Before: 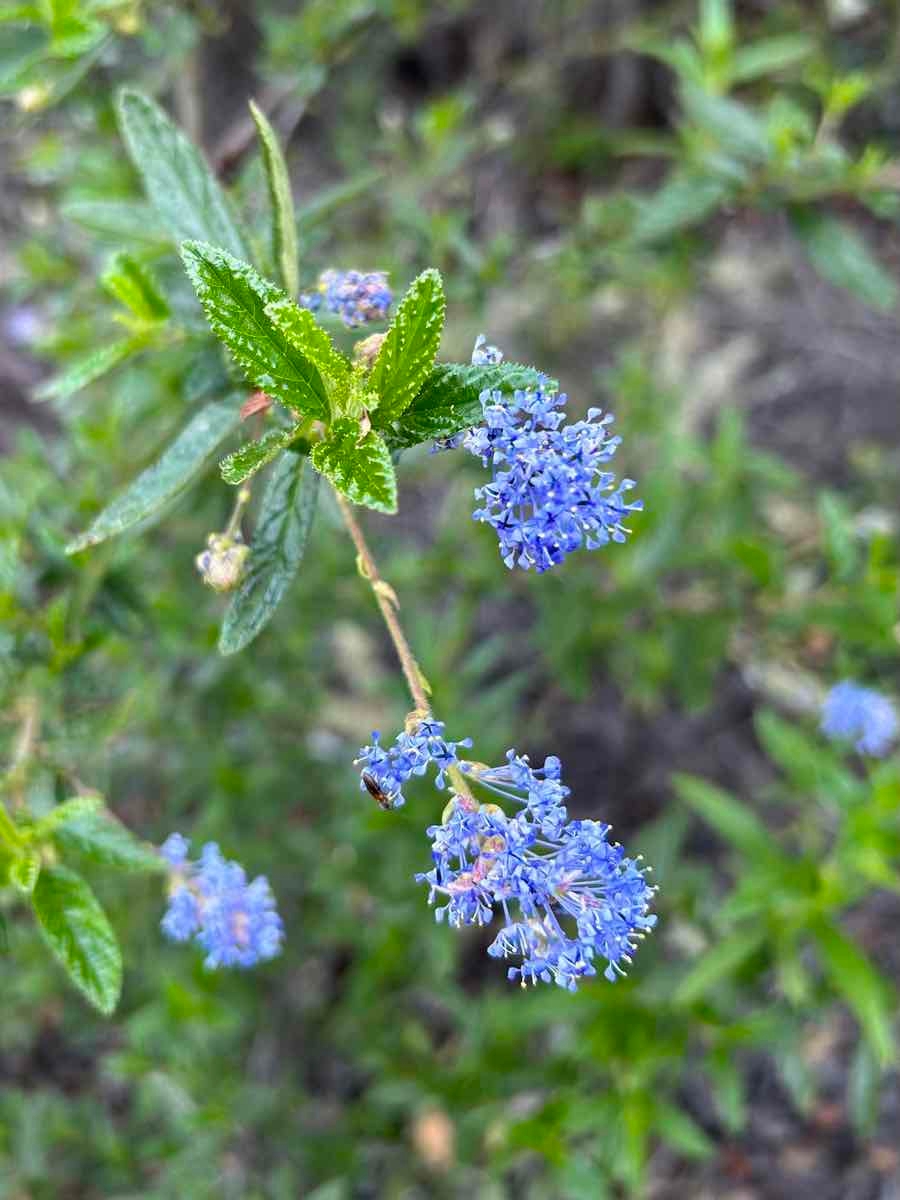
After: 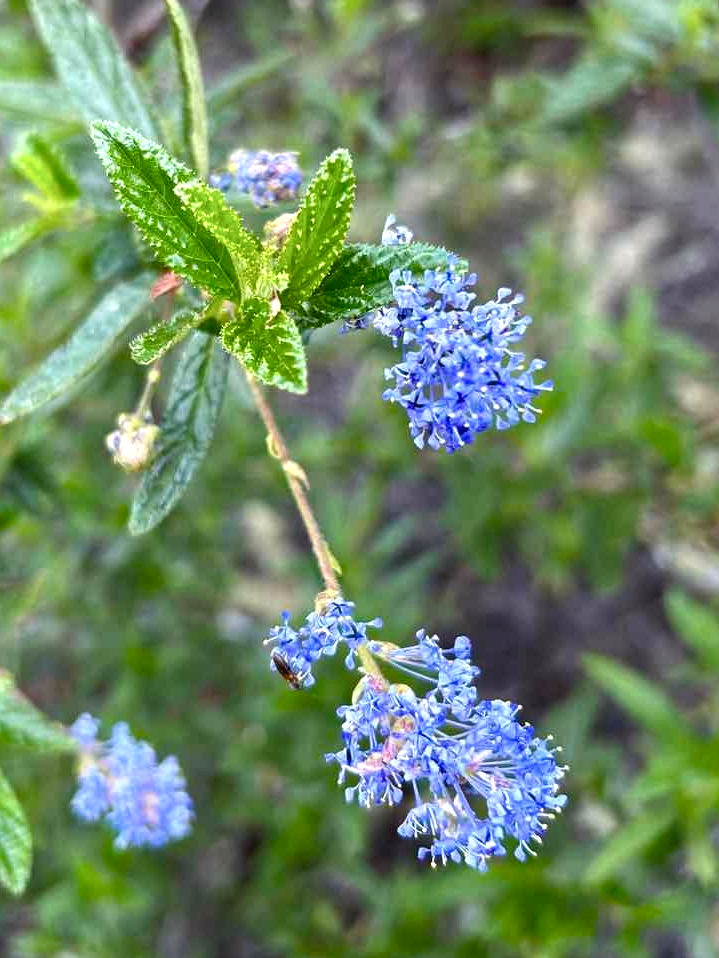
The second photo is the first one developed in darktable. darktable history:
crop and rotate: left 10.071%, top 10.071%, right 10.02%, bottom 10.02%
white balance: red 0.988, blue 1.017
color balance rgb: shadows lift › chroma 1%, shadows lift › hue 28.8°, power › hue 60°, highlights gain › chroma 1%, highlights gain › hue 60°, global offset › luminance 0.25%, perceptual saturation grading › highlights -20%, perceptual saturation grading › shadows 20%, perceptual brilliance grading › highlights 10%, perceptual brilliance grading › shadows -5%, global vibrance 19.67%
